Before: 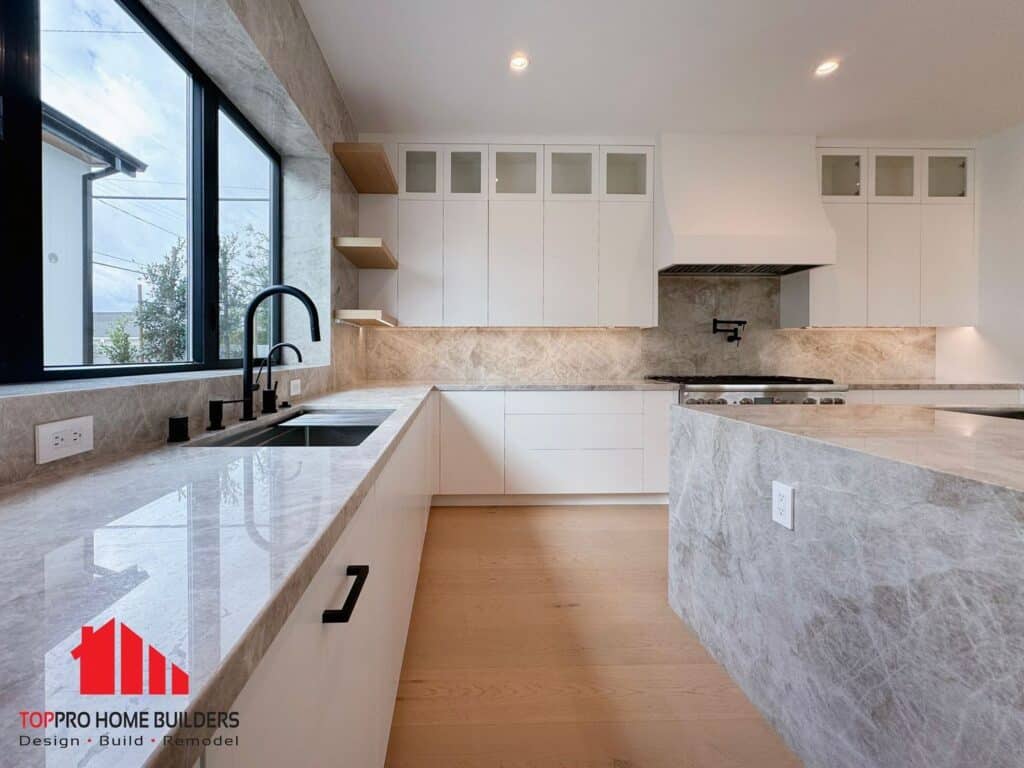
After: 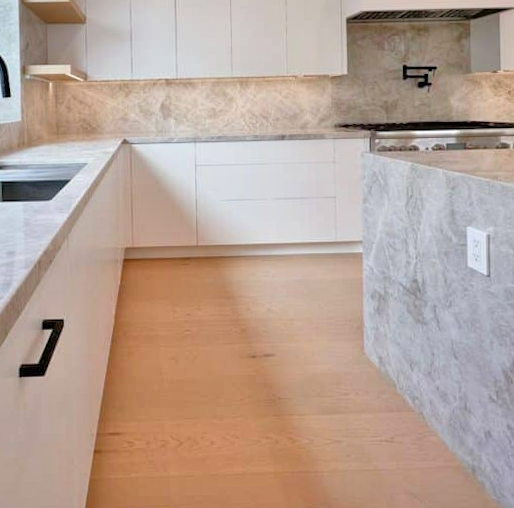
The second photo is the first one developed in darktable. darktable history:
tone equalizer: -7 EV 0.15 EV, -6 EV 0.6 EV, -5 EV 1.15 EV, -4 EV 1.33 EV, -3 EV 1.15 EV, -2 EV 0.6 EV, -1 EV 0.15 EV, mask exposure compensation -0.5 EV
rotate and perspective: rotation -1.32°, lens shift (horizontal) -0.031, crop left 0.015, crop right 0.985, crop top 0.047, crop bottom 0.982
crop and rotate: left 29.237%, top 31.152%, right 19.807%
